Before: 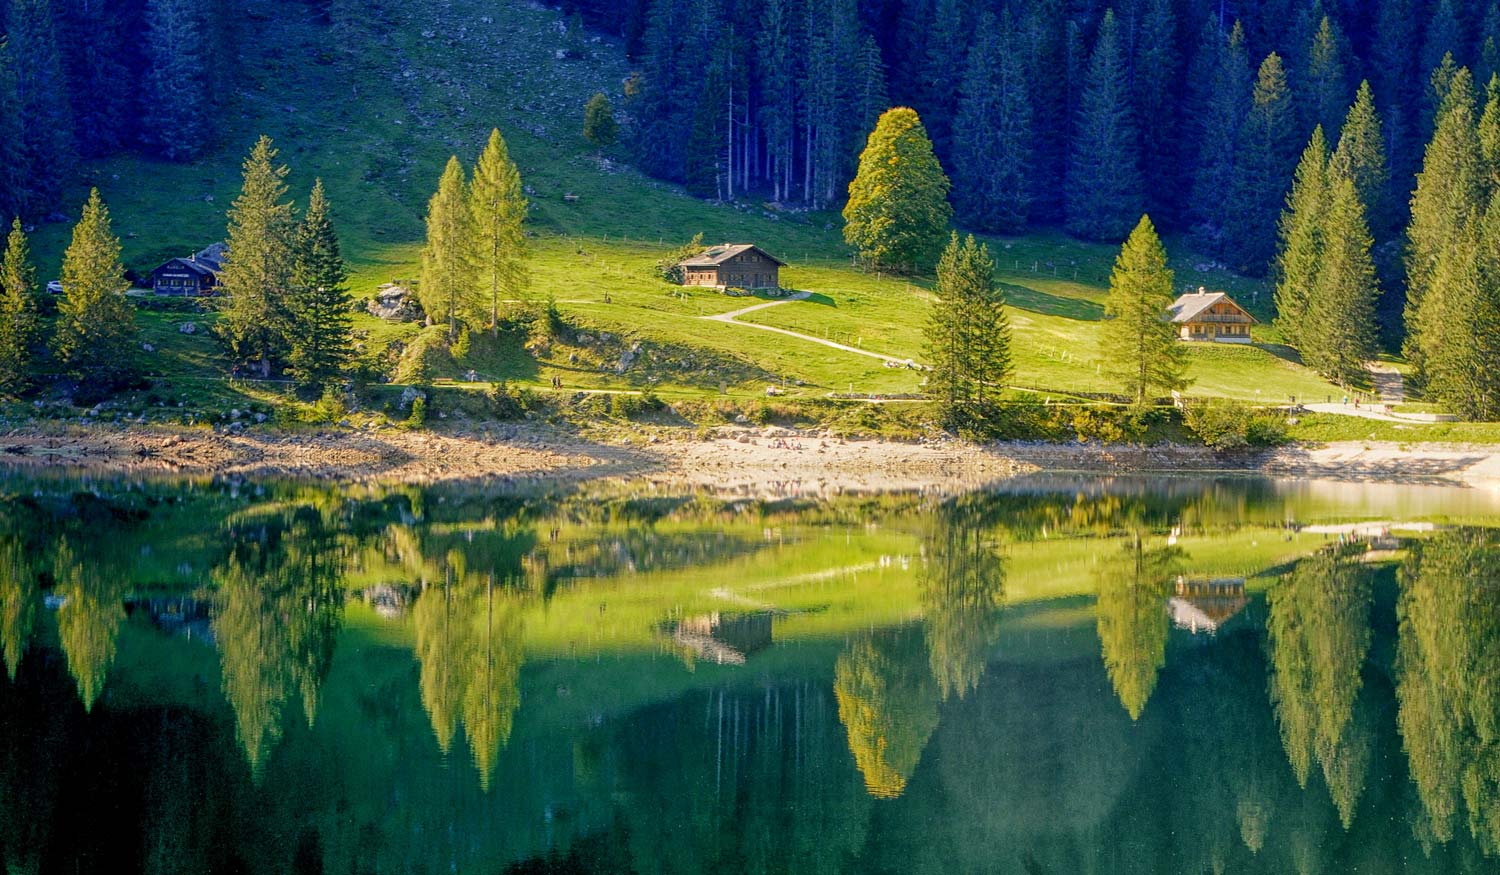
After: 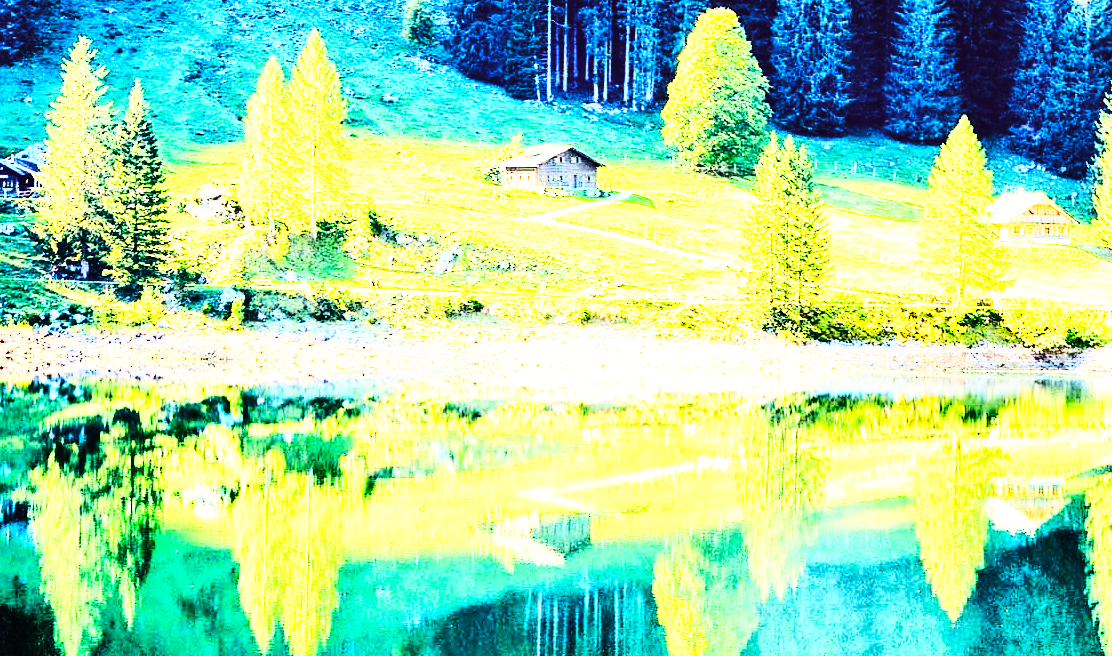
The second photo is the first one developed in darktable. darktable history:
exposure: black level correction 0, exposure 1.47 EV, compensate exposure bias true, compensate highlight preservation false
crop and rotate: left 12.096%, top 11.326%, right 13.757%, bottom 13.684%
shadows and highlights: shadows 25.2, highlights -48.01, soften with gaussian
base curve: curves: ch0 [(0, 0.003) (0.001, 0.002) (0.006, 0.004) (0.02, 0.022) (0.048, 0.086) (0.094, 0.234) (0.162, 0.431) (0.258, 0.629) (0.385, 0.8) (0.548, 0.918) (0.751, 0.988) (1, 1)], preserve colors none
tone curve: curves: ch0 [(0, 0) (0.003, 0.01) (0.011, 0.012) (0.025, 0.012) (0.044, 0.017) (0.069, 0.021) (0.1, 0.025) (0.136, 0.03) (0.177, 0.037) (0.224, 0.052) (0.277, 0.092) (0.335, 0.16) (0.399, 0.3) (0.468, 0.463) (0.543, 0.639) (0.623, 0.796) (0.709, 0.904) (0.801, 0.962) (0.898, 0.988) (1, 1)], color space Lab, linked channels, preserve colors none
